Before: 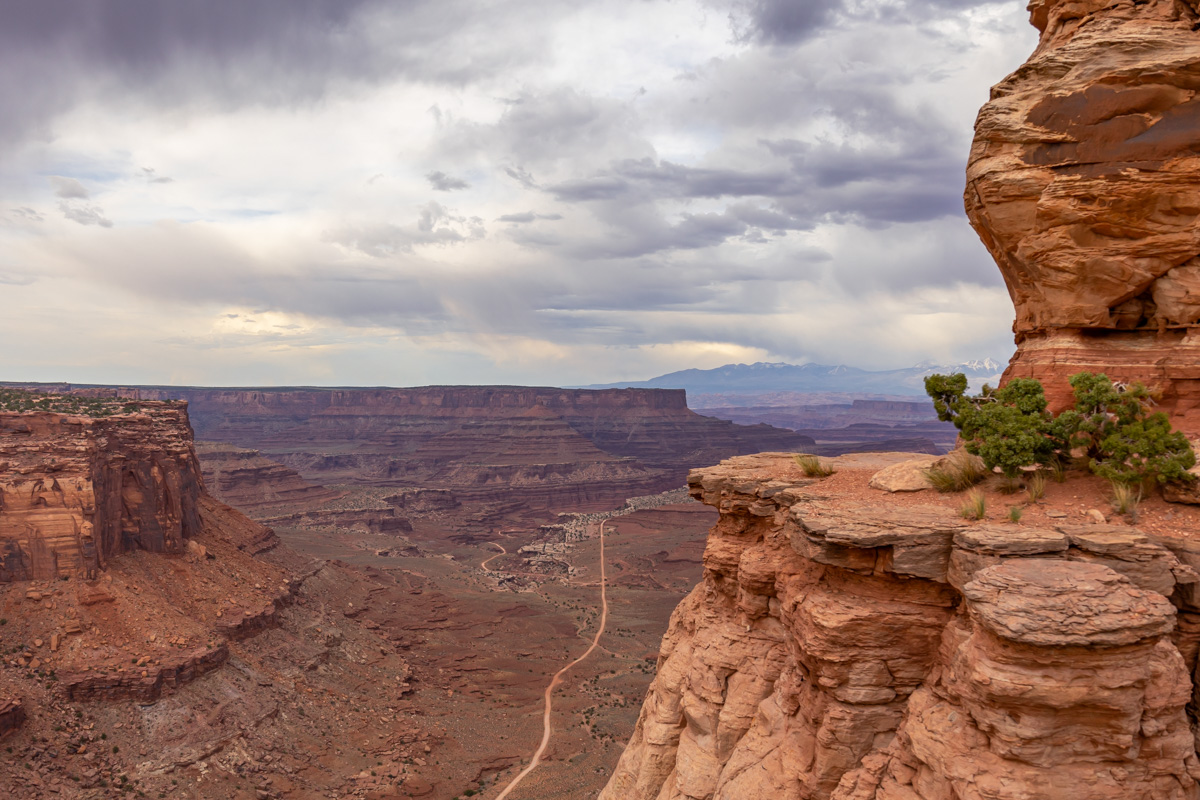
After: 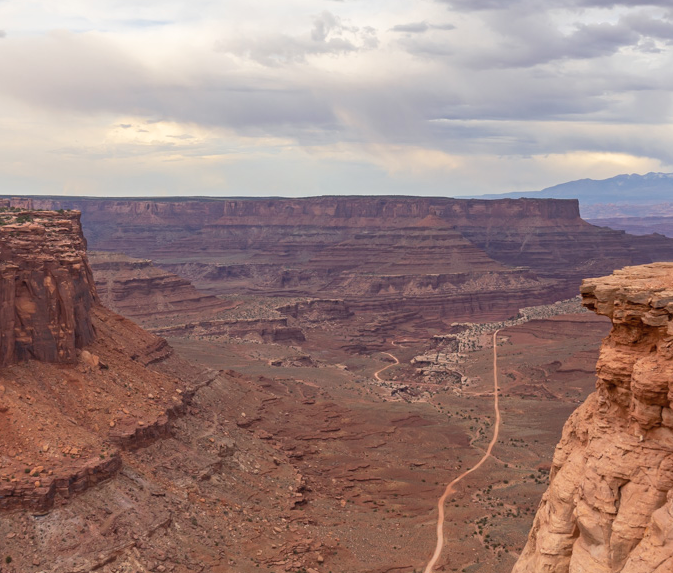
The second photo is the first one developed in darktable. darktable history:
contrast brightness saturation: contrast 0.053, brightness 0.056, saturation 0.008
crop: left 8.957%, top 23.862%, right 34.932%, bottom 4.482%
